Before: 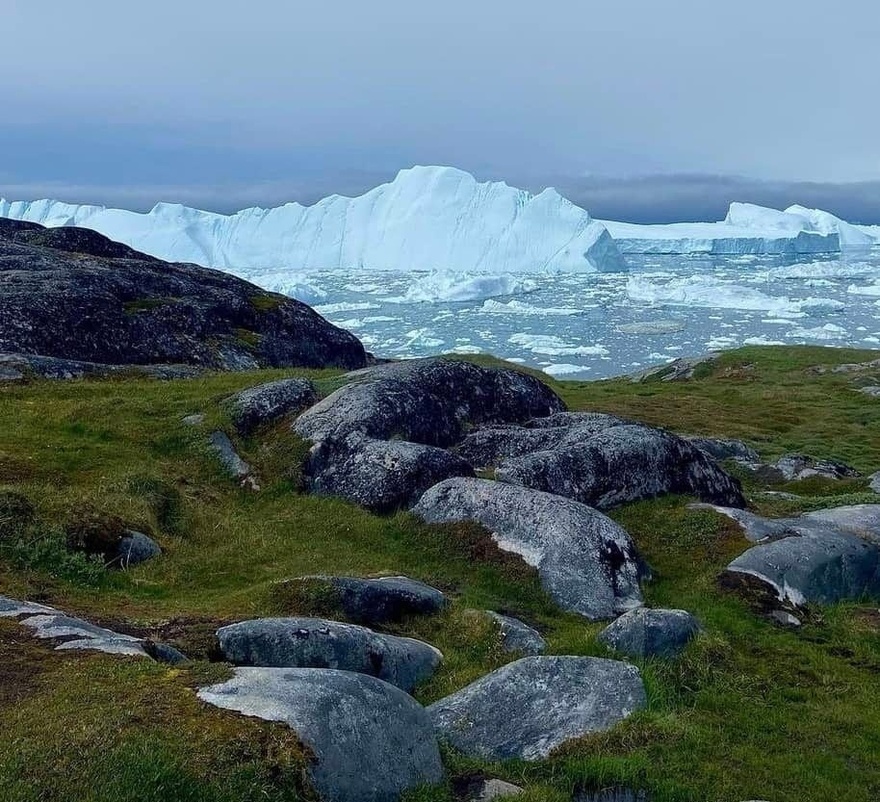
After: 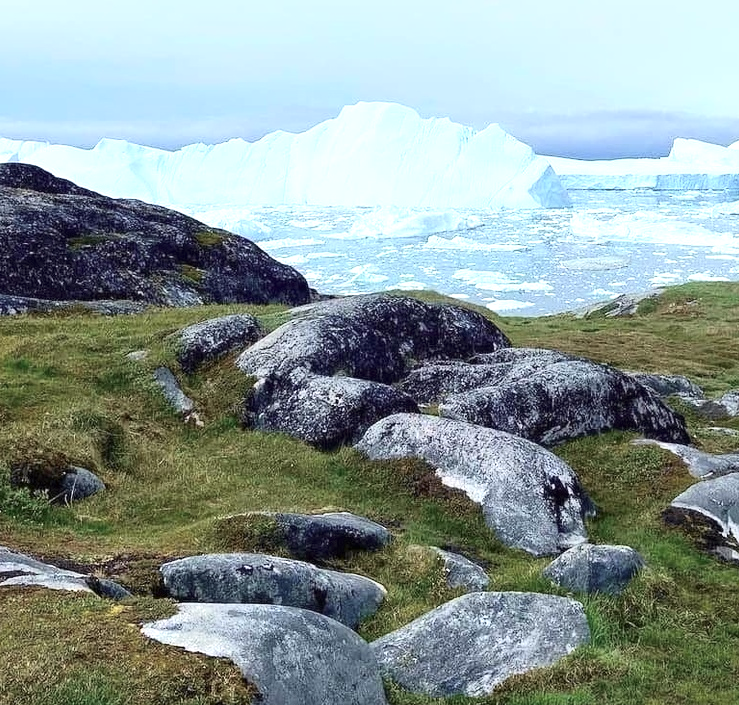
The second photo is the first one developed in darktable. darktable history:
exposure: exposure 1 EV, compensate highlight preservation false
tone curve: curves: ch0 [(0, 0) (0.739, 0.837) (1, 1)]; ch1 [(0, 0) (0.226, 0.261) (0.383, 0.397) (0.462, 0.473) (0.498, 0.502) (0.521, 0.52) (0.578, 0.57) (1, 1)]; ch2 [(0, 0) (0.438, 0.456) (0.5, 0.5) (0.547, 0.557) (0.597, 0.58) (0.629, 0.603) (1, 1)], color space Lab, independent channels, preserve colors none
crop: left 6.459%, top 8.079%, right 9.54%, bottom 3.9%
